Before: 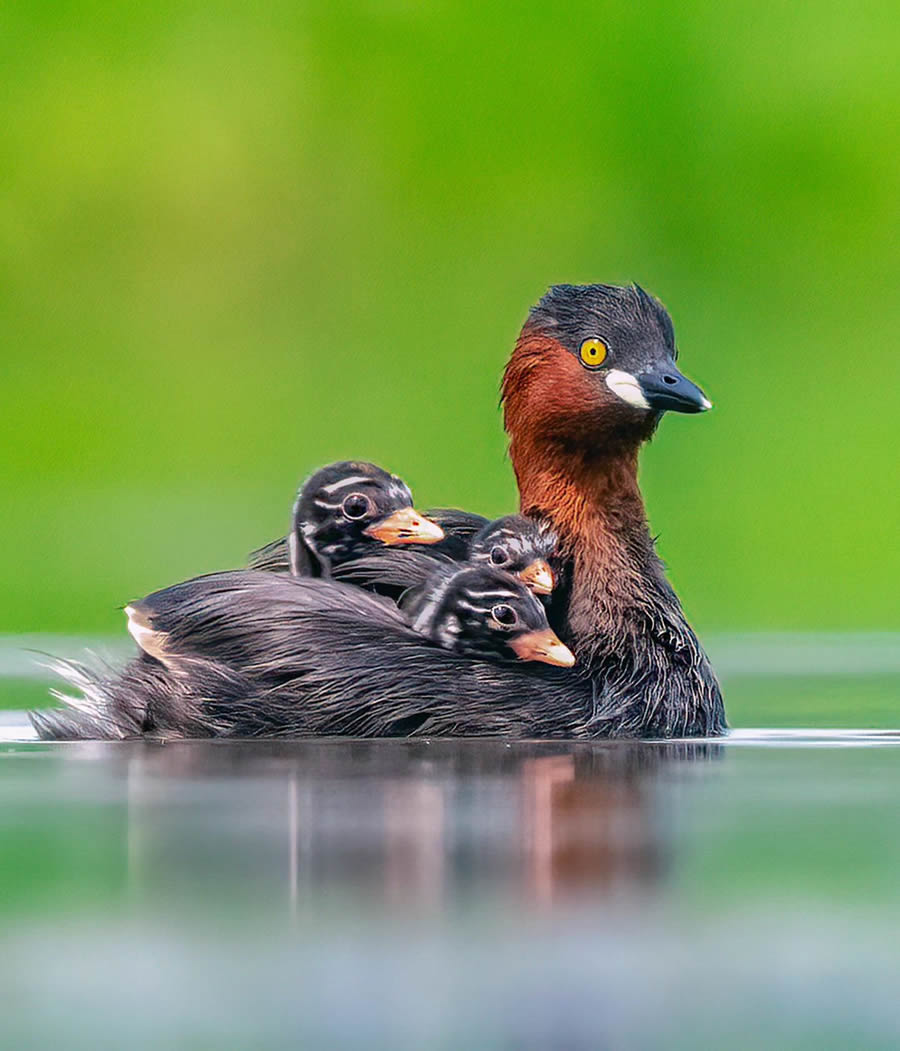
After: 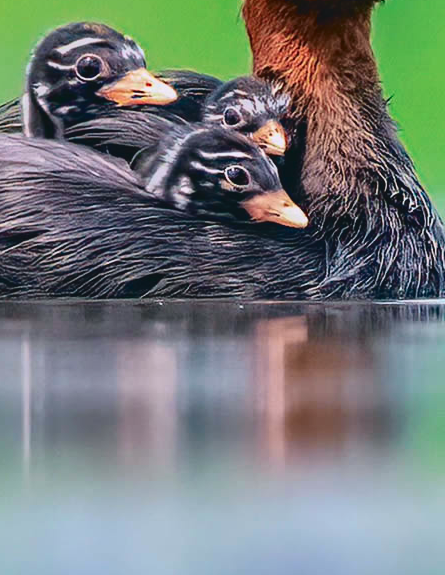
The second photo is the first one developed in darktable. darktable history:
crop: left 29.672%, top 41.786%, right 20.851%, bottom 3.487%
tone curve: curves: ch0 [(0, 0.047) (0.15, 0.127) (0.46, 0.466) (0.751, 0.788) (1, 0.961)]; ch1 [(0, 0) (0.43, 0.408) (0.476, 0.469) (0.505, 0.501) (0.553, 0.557) (0.592, 0.58) (0.631, 0.625) (1, 1)]; ch2 [(0, 0) (0.505, 0.495) (0.55, 0.557) (0.583, 0.573) (1, 1)], color space Lab, independent channels, preserve colors none
